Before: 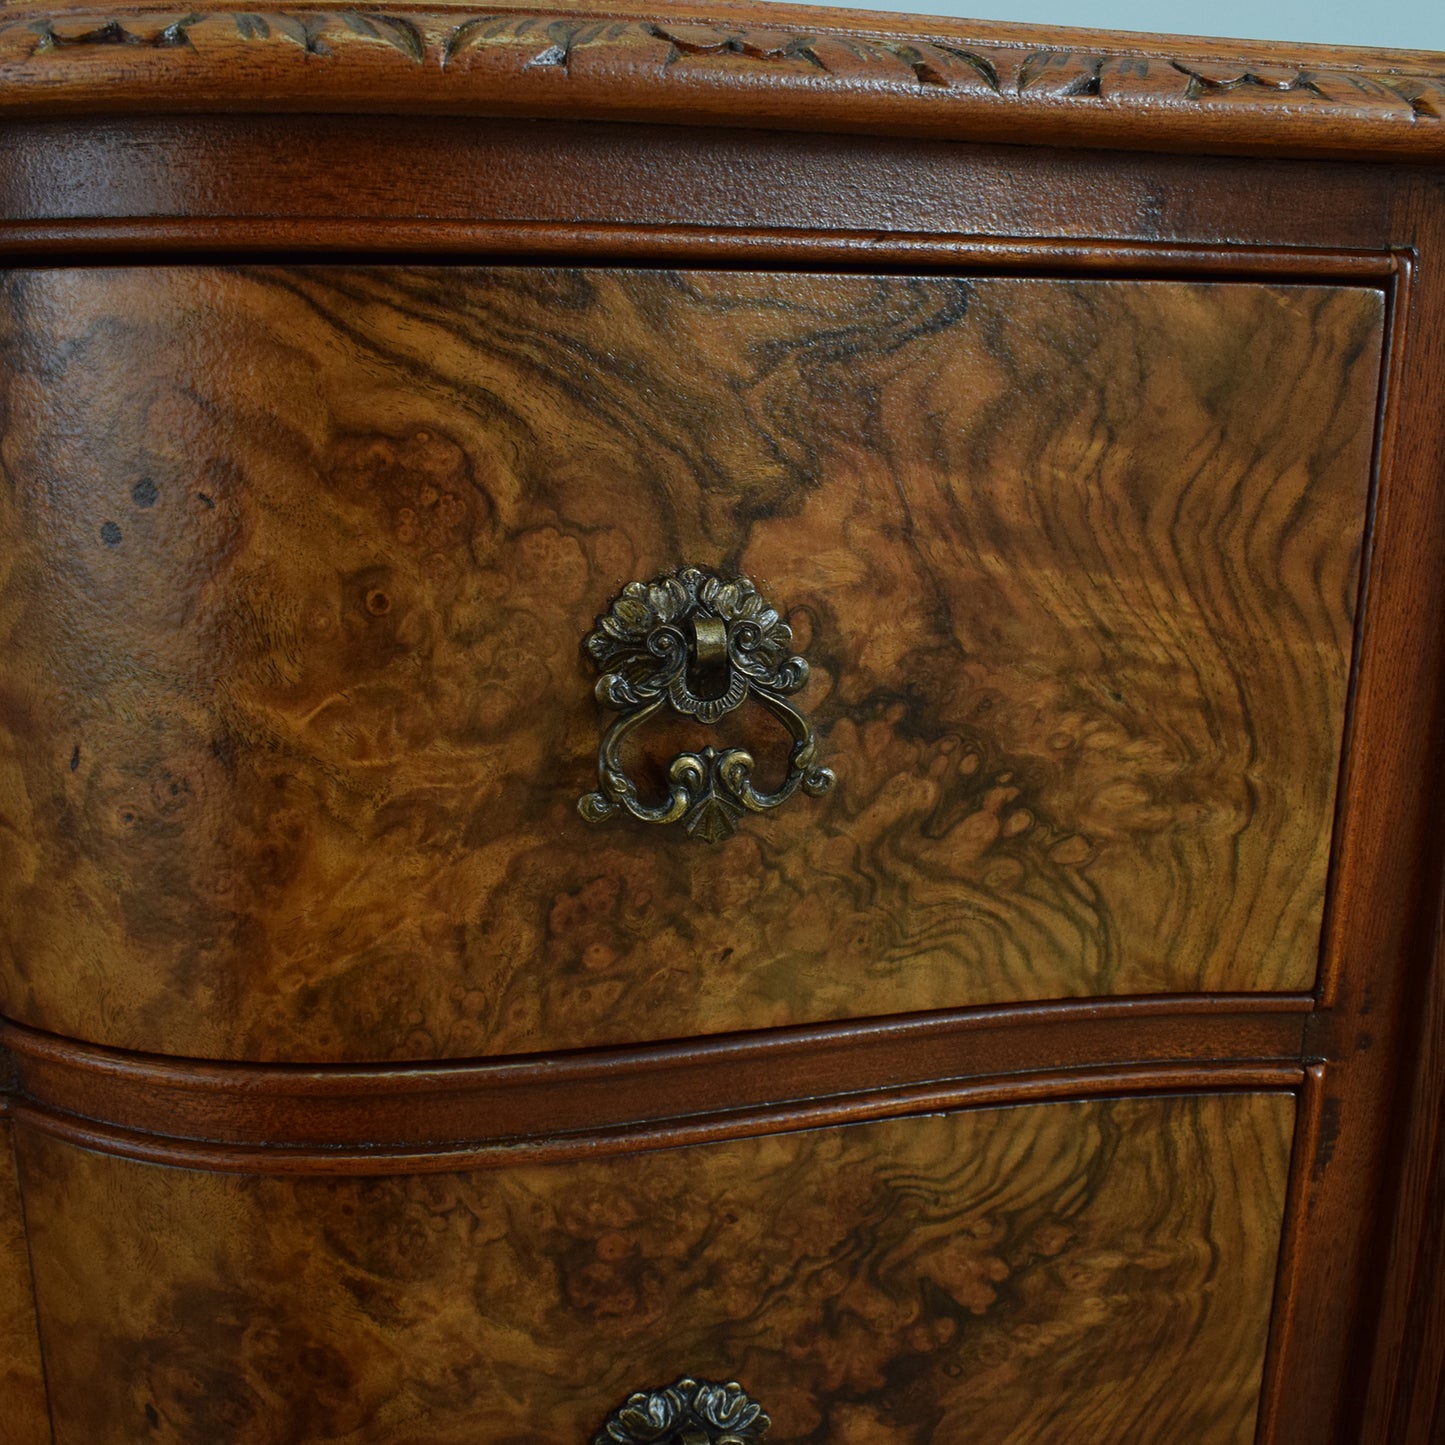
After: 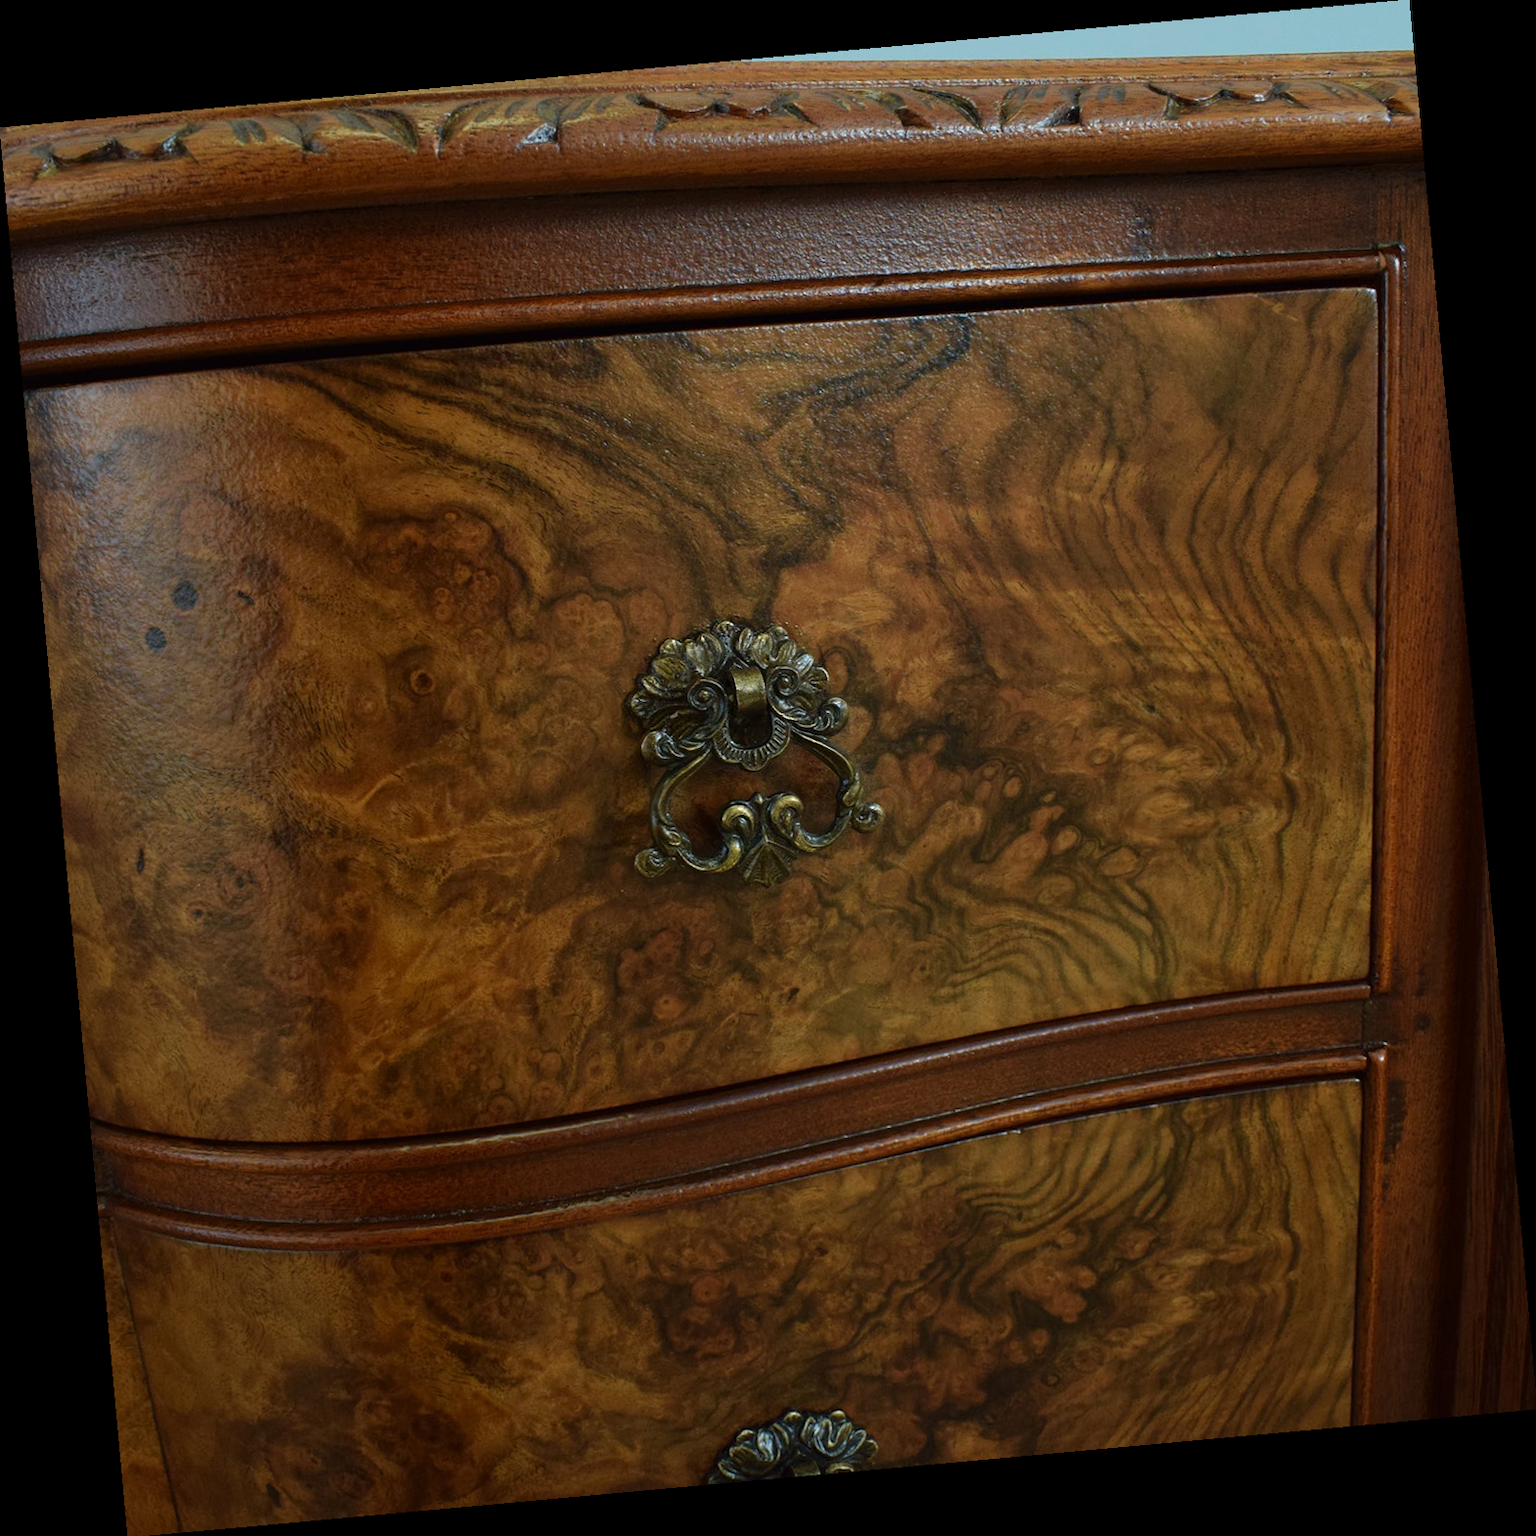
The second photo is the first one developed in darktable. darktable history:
velvia: on, module defaults
rotate and perspective: rotation -5.2°, automatic cropping off
